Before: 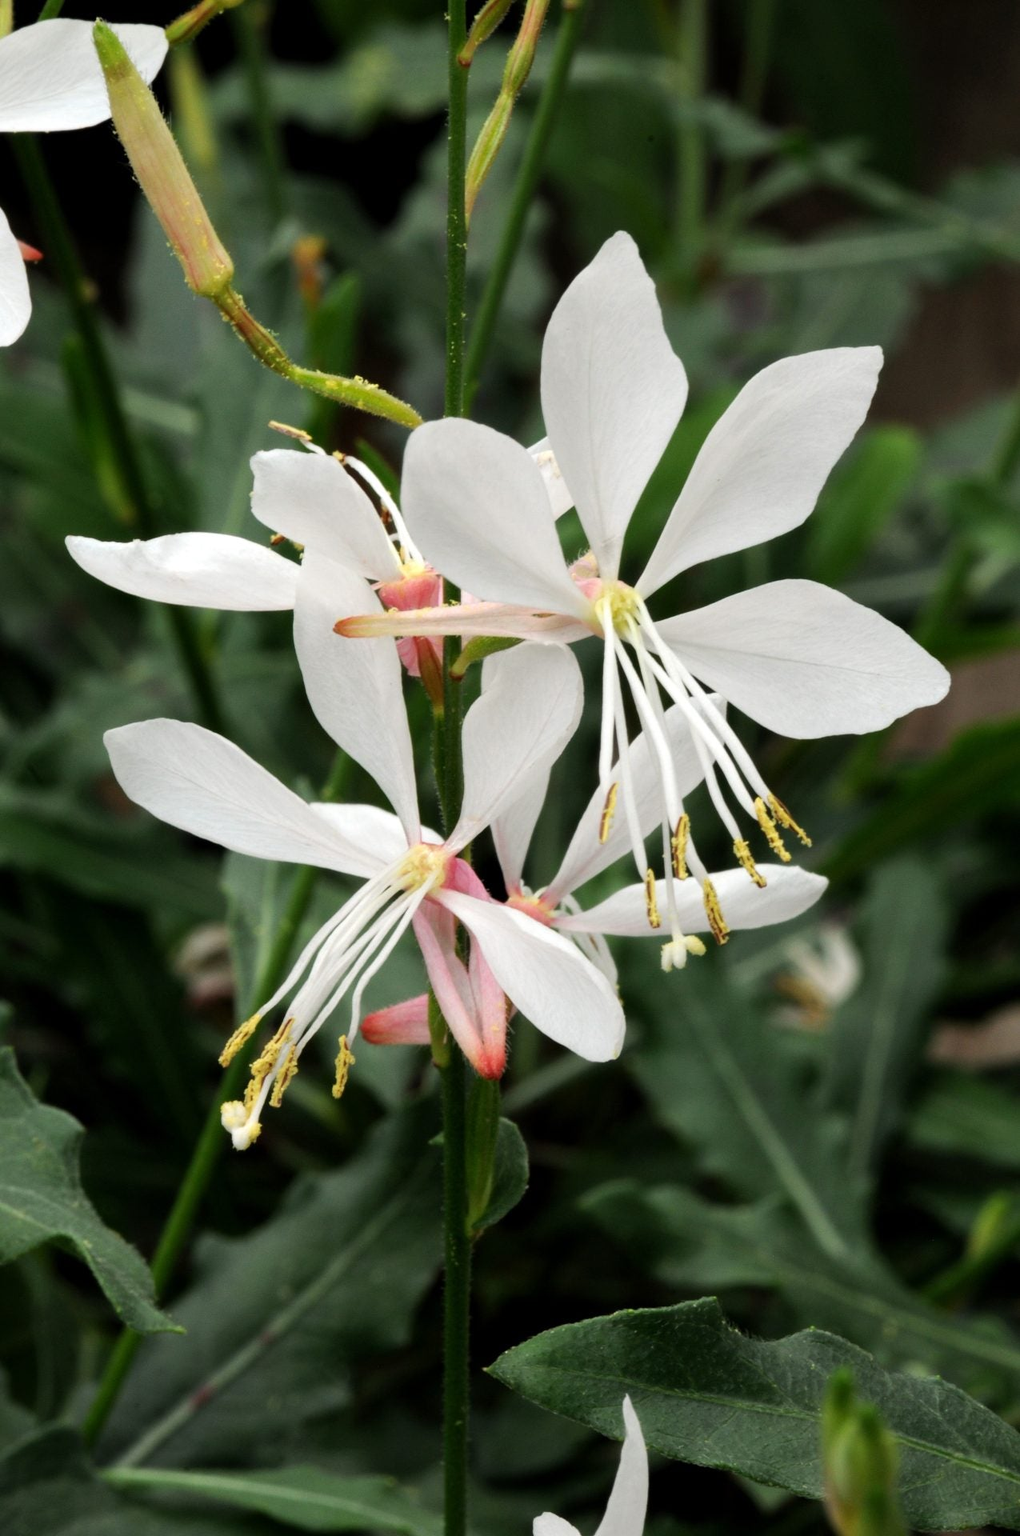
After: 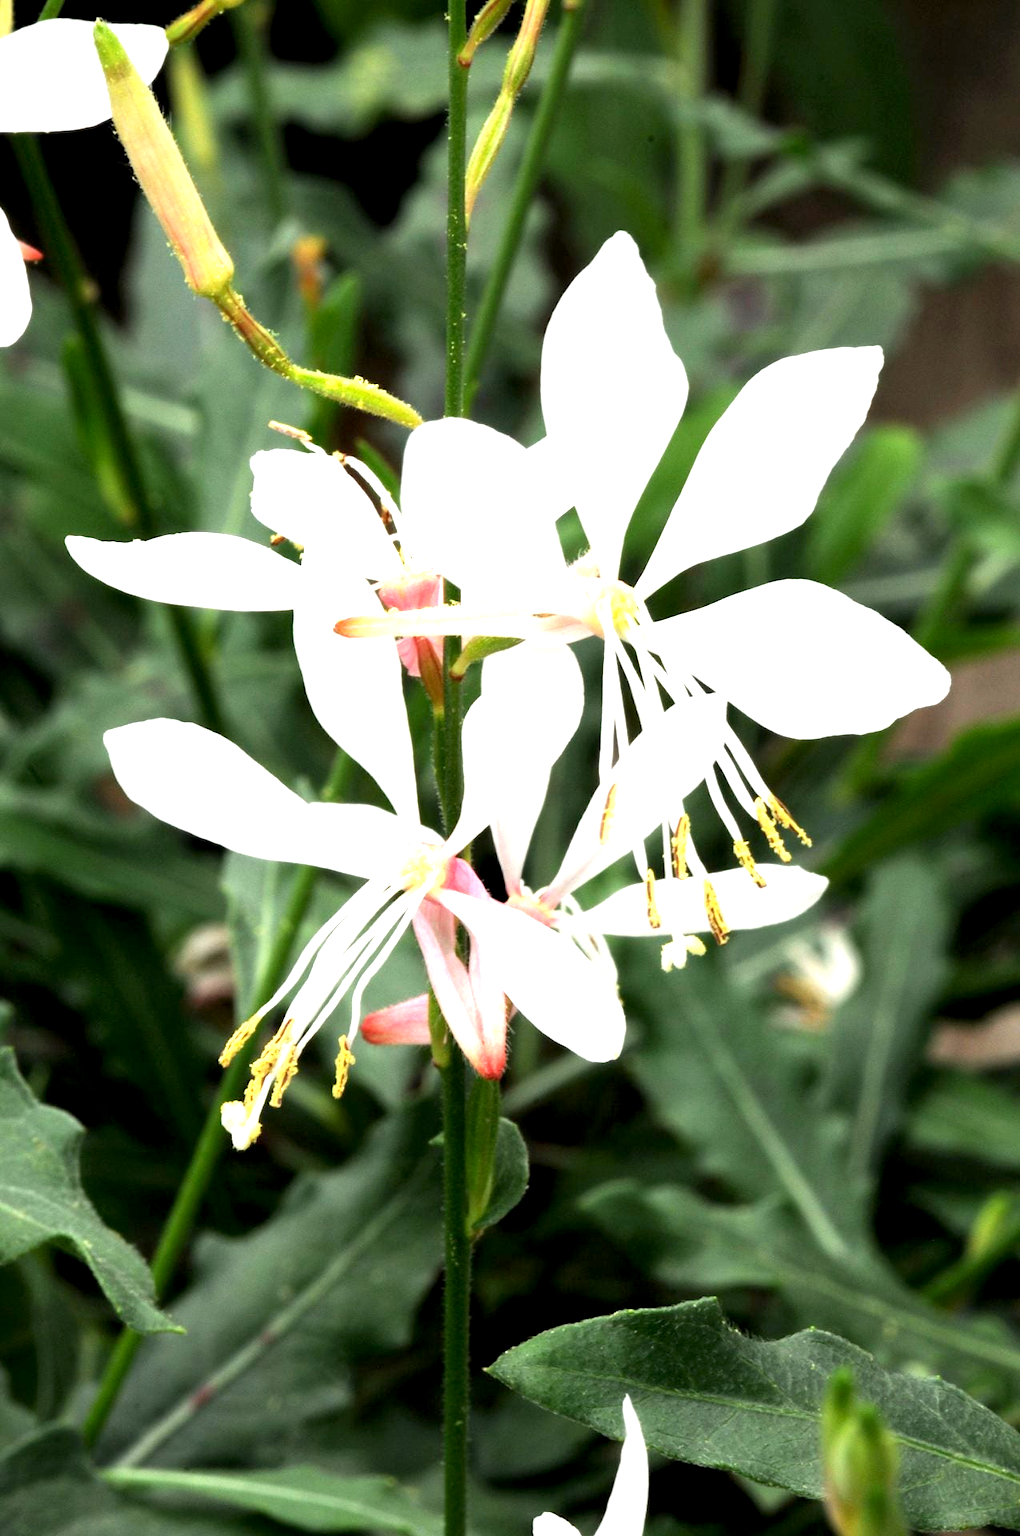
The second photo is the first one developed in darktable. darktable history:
exposure: black level correction 0.001, exposure 1.316 EV, compensate highlight preservation false
